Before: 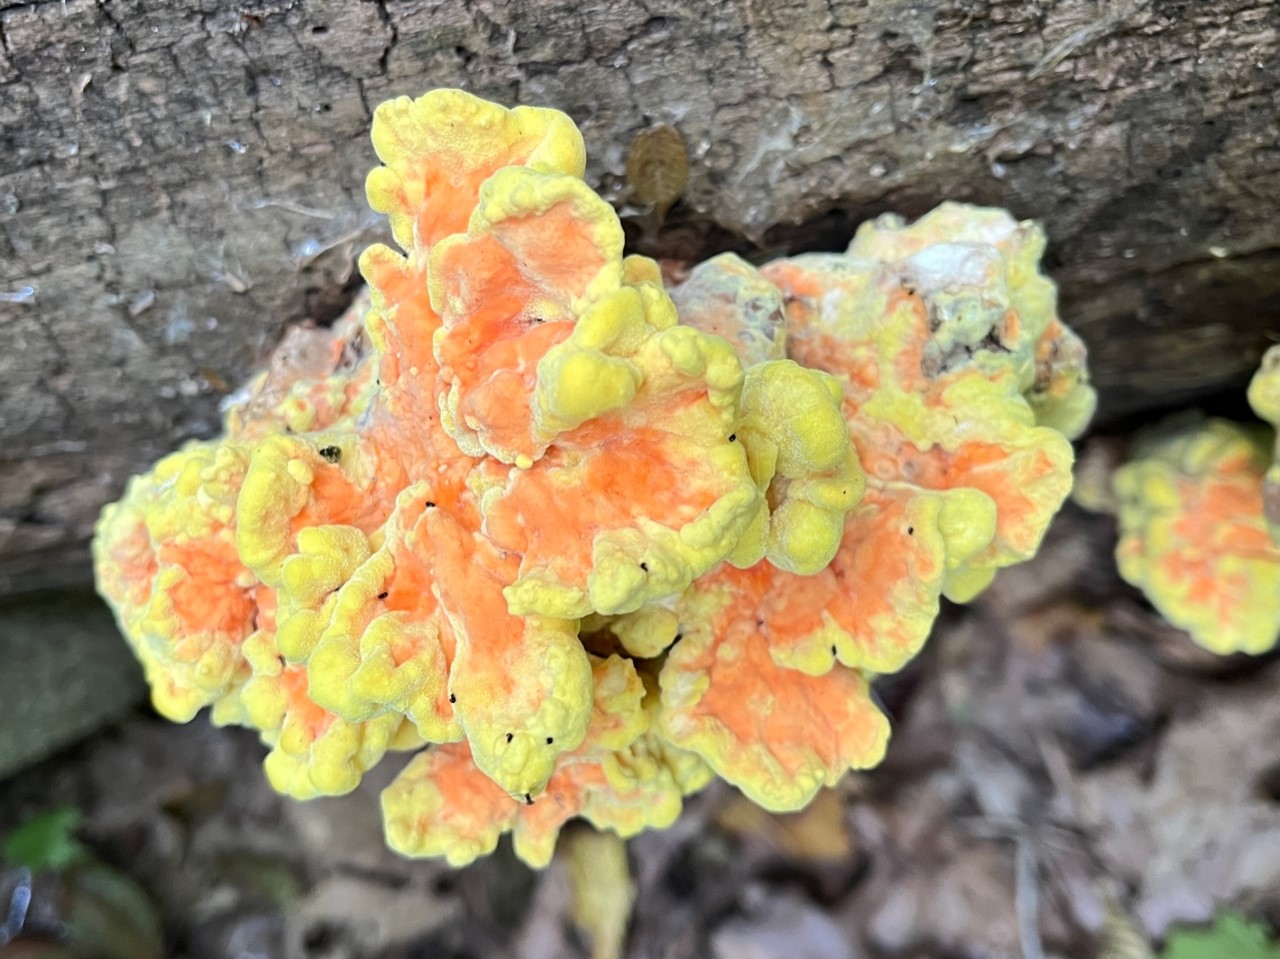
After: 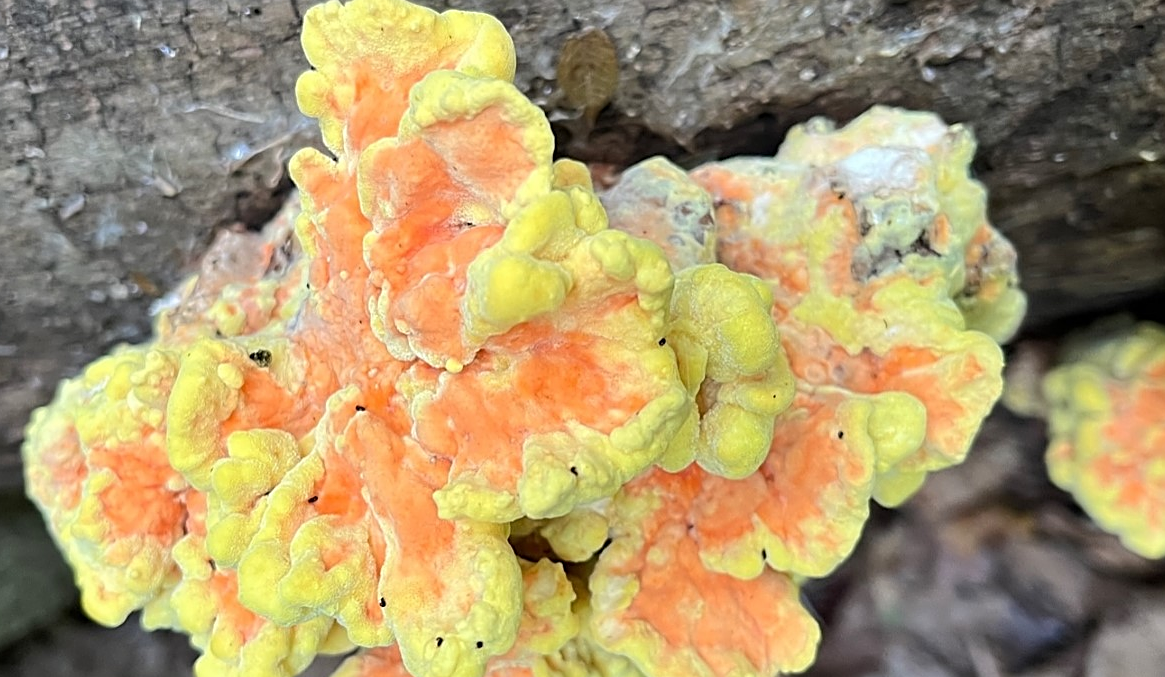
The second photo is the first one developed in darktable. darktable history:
crop: left 5.488%, top 10.076%, right 3.489%, bottom 19.298%
sharpen: on, module defaults
